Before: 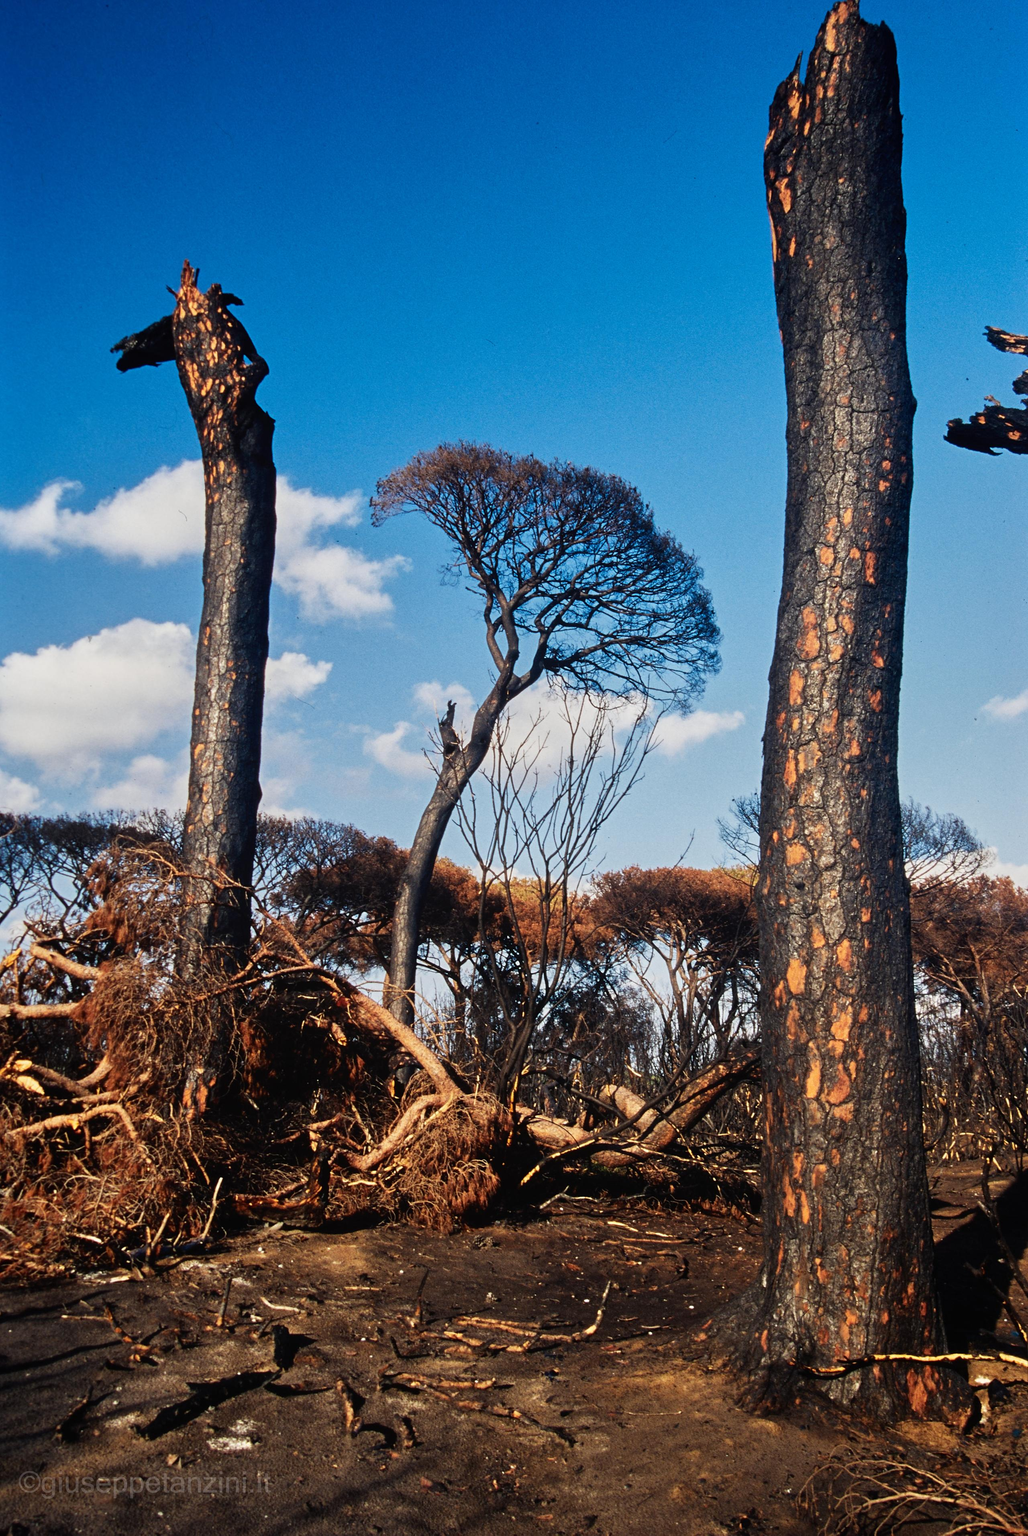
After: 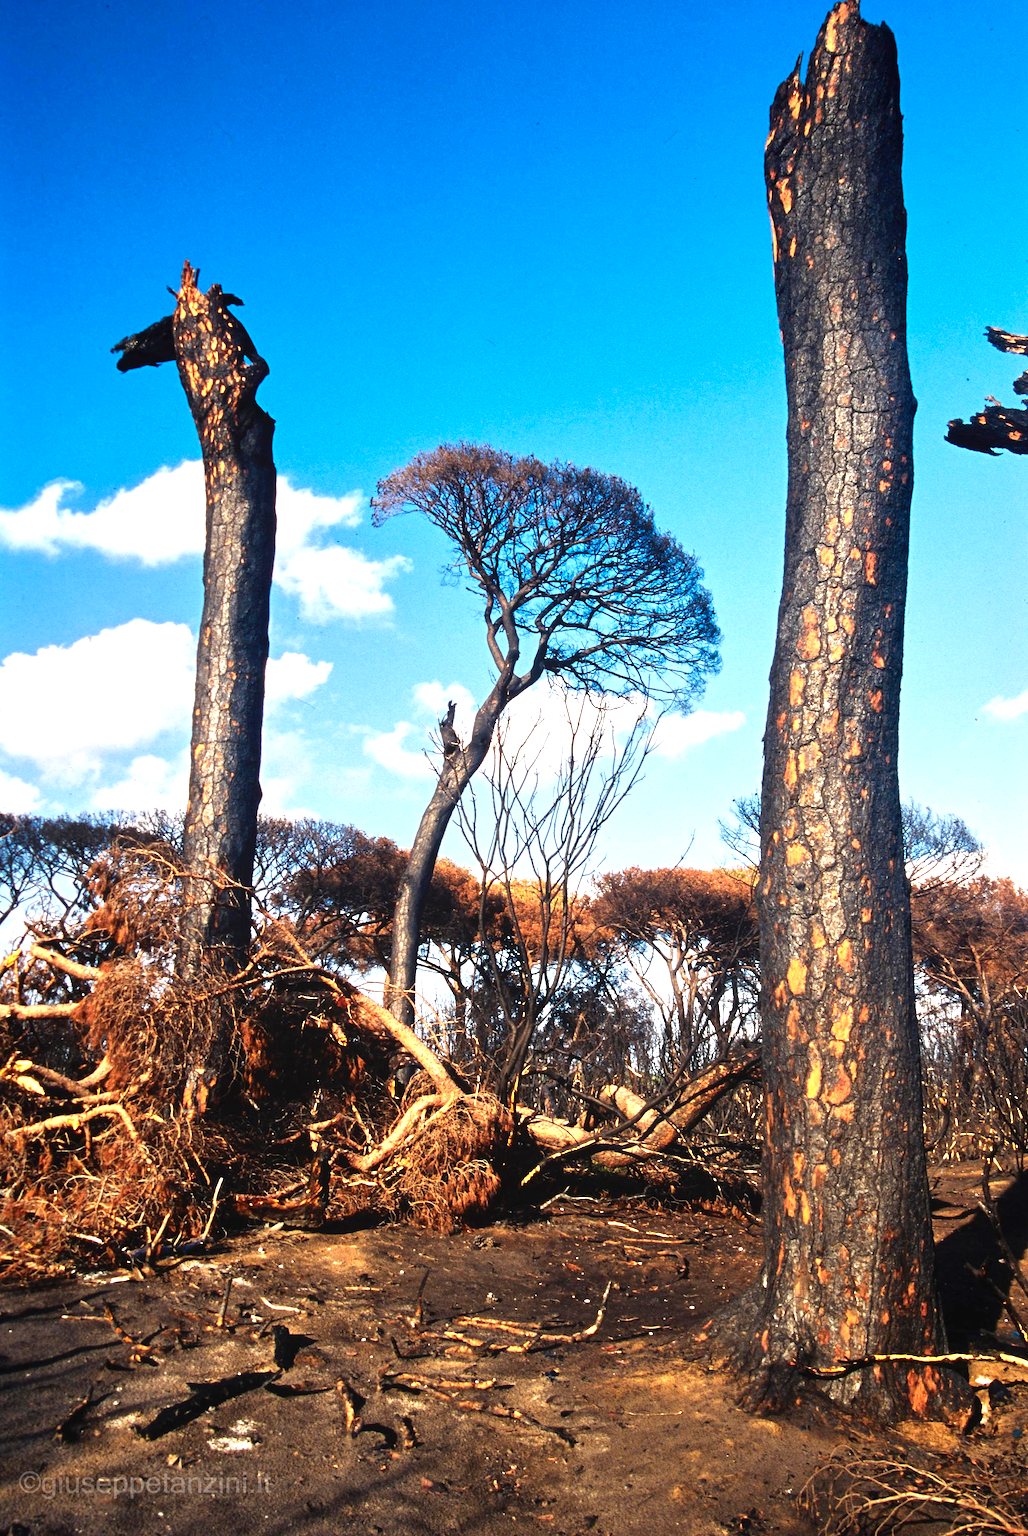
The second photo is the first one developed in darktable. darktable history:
exposure: black level correction 0, exposure 1.099 EV, compensate highlight preservation false
color balance rgb: perceptual saturation grading › global saturation 0.824%, global vibrance 20%
